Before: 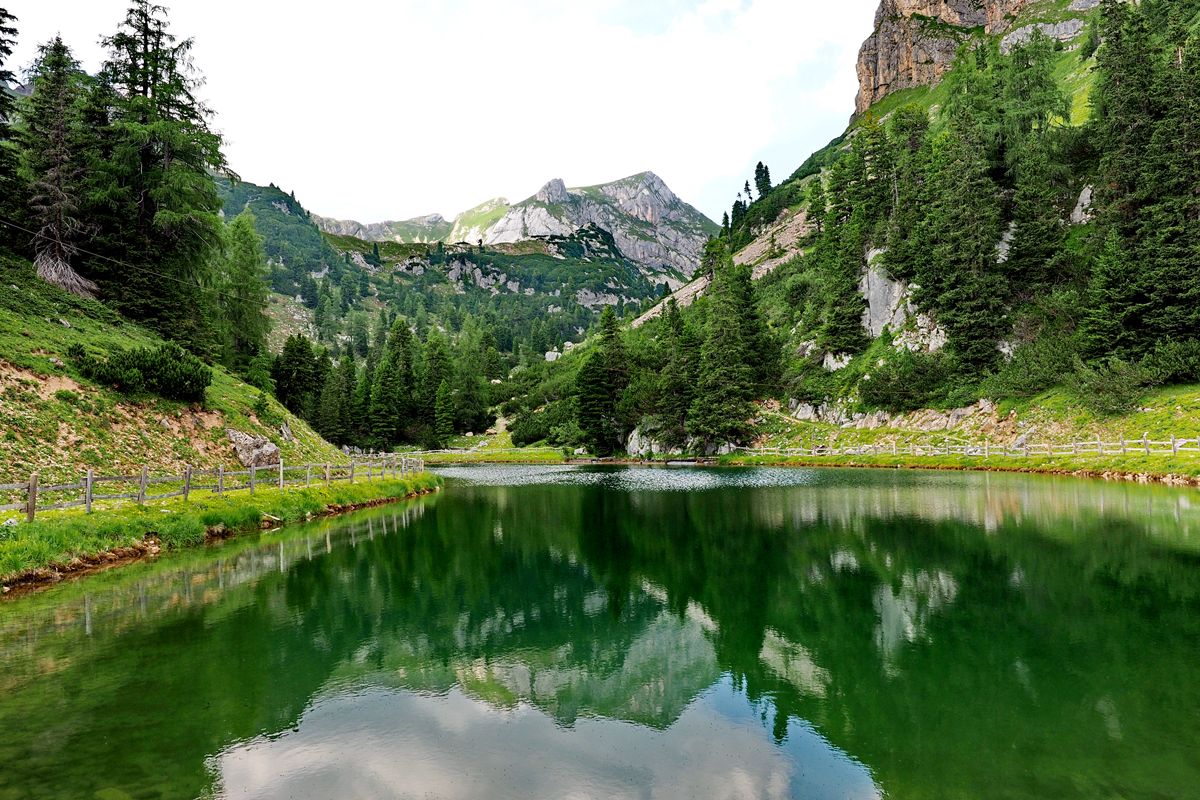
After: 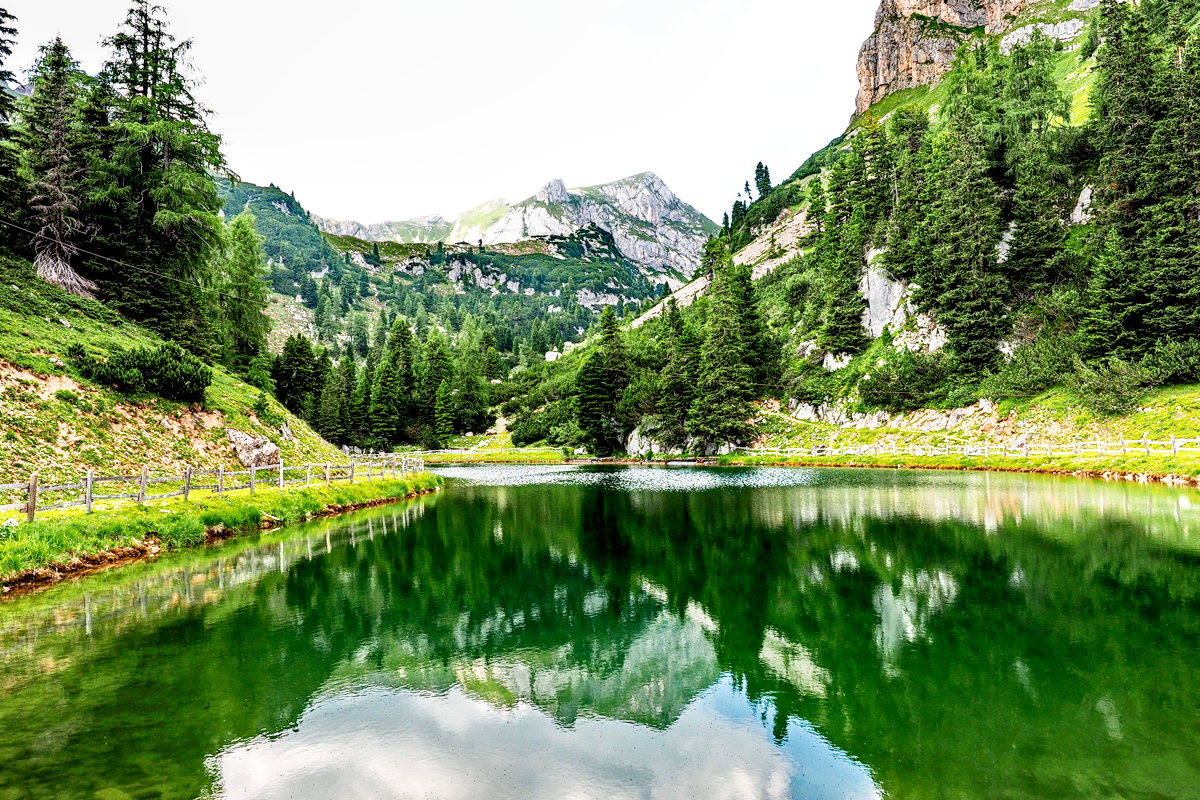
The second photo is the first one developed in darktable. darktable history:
sigmoid: contrast 1.22, skew 0.65
exposure: black level correction 0, exposure 0.95 EV, compensate exposure bias true, compensate highlight preservation false
local contrast: highlights 59%, detail 145%
